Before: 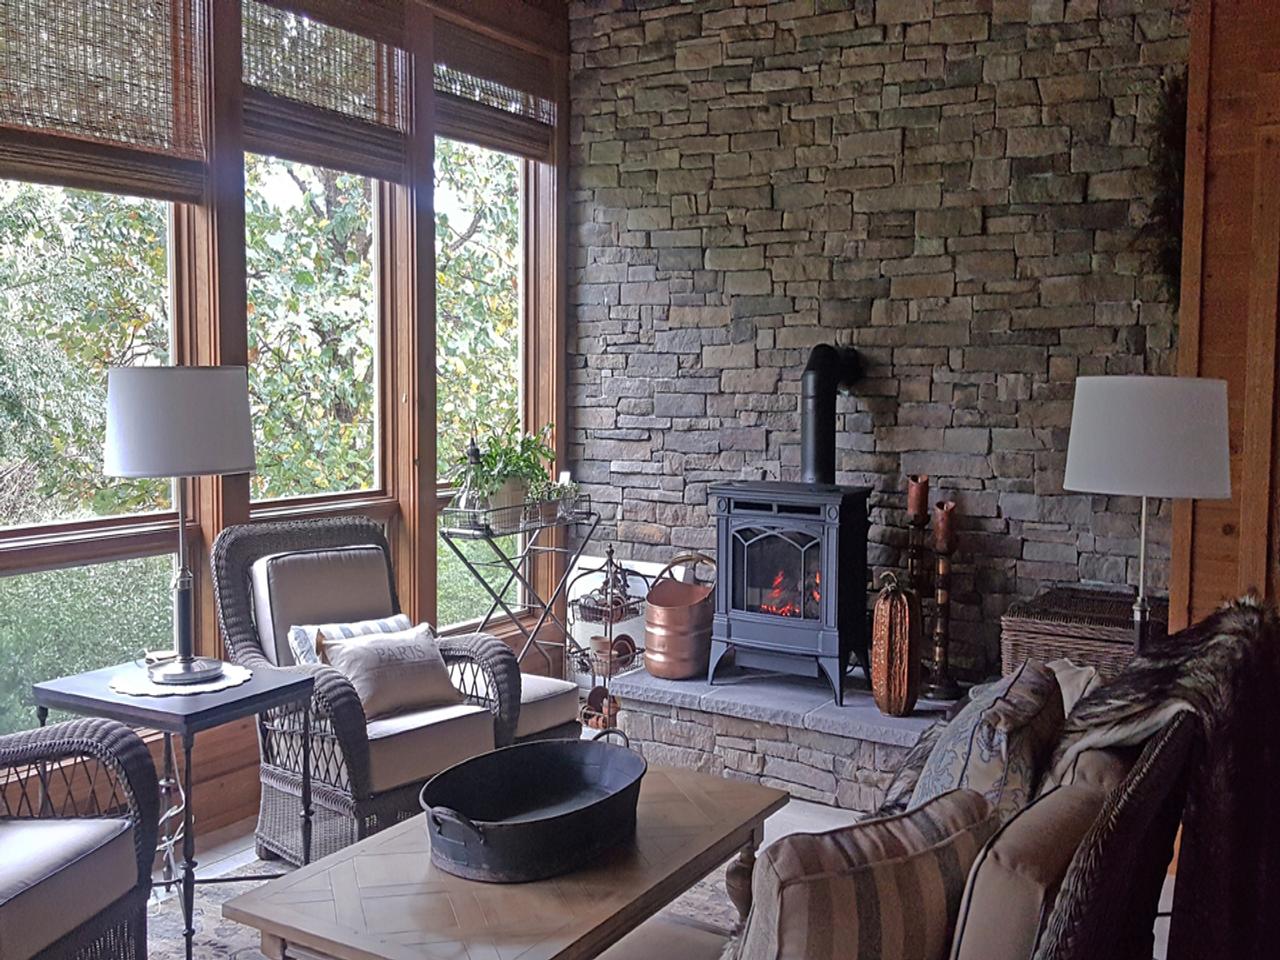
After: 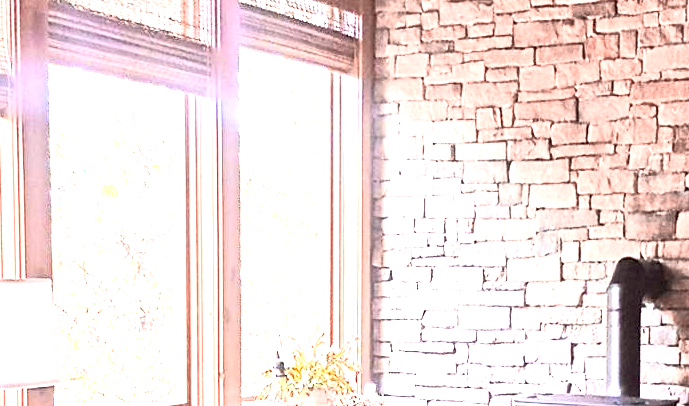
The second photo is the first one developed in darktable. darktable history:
color correction: highlights a* 6.27, highlights b* 8.19, shadows a* 5.94, shadows b* 7.23, saturation 0.9
crop: left 15.306%, top 9.065%, right 30.789%, bottom 48.638%
color zones: curves: ch2 [(0, 0.5) (0.084, 0.497) (0.323, 0.335) (0.4, 0.497) (1, 0.5)], process mode strong
base curve: curves: ch0 [(0, 0) (0.257, 0.25) (0.482, 0.586) (0.757, 0.871) (1, 1)]
exposure: exposure 3 EV, compensate highlight preservation false
